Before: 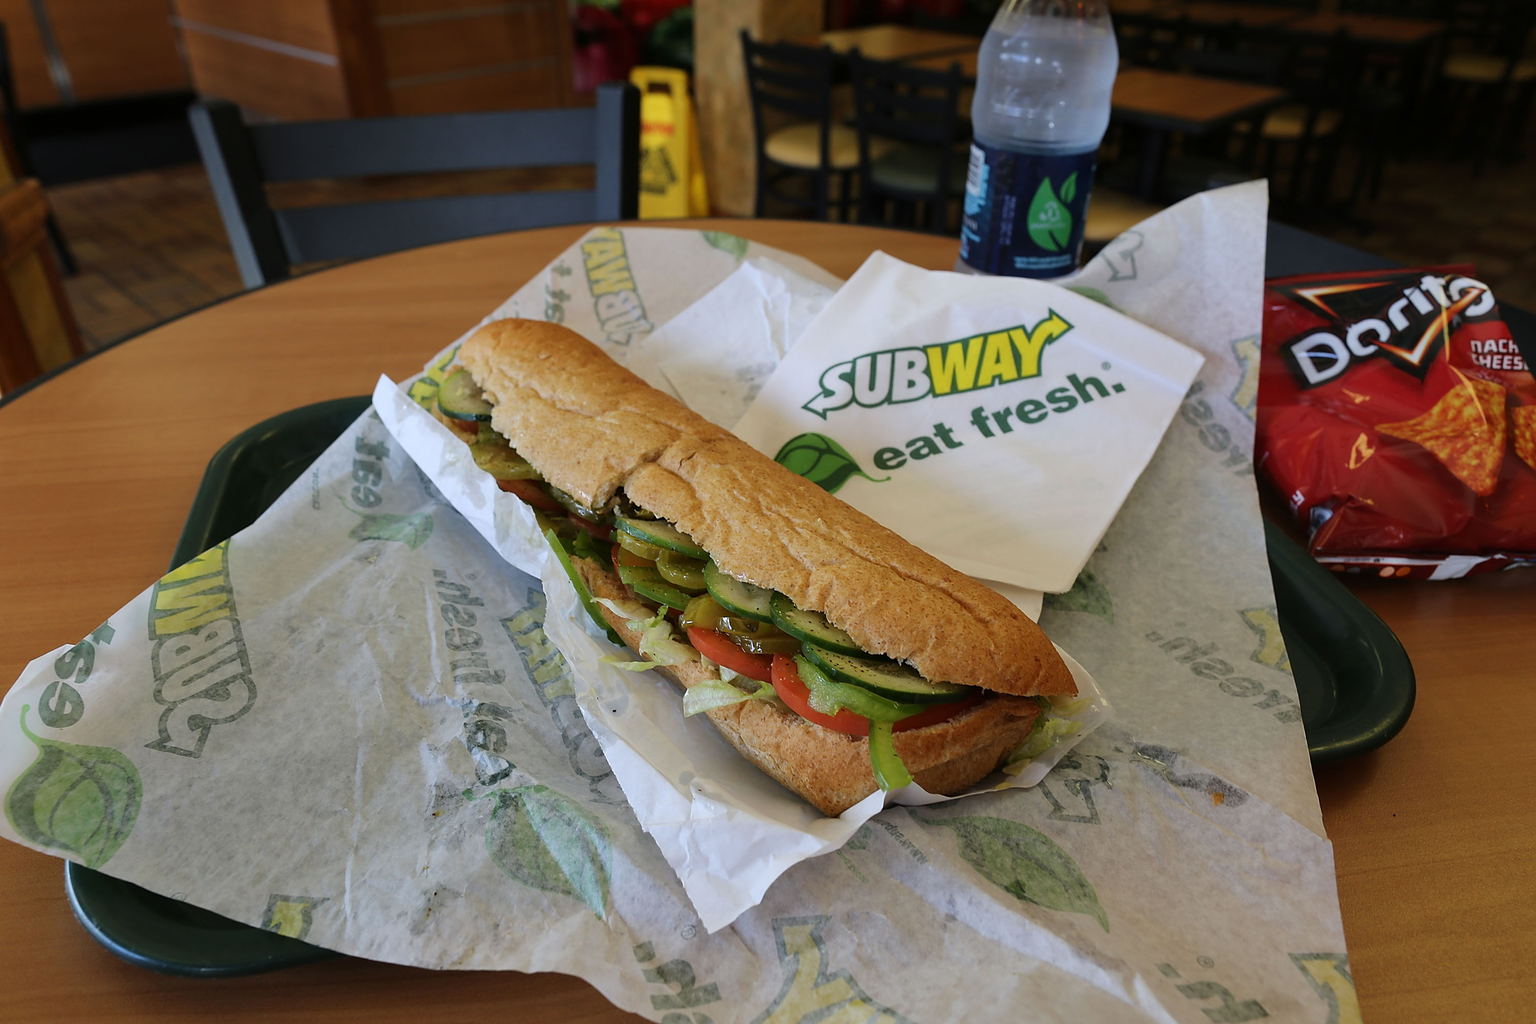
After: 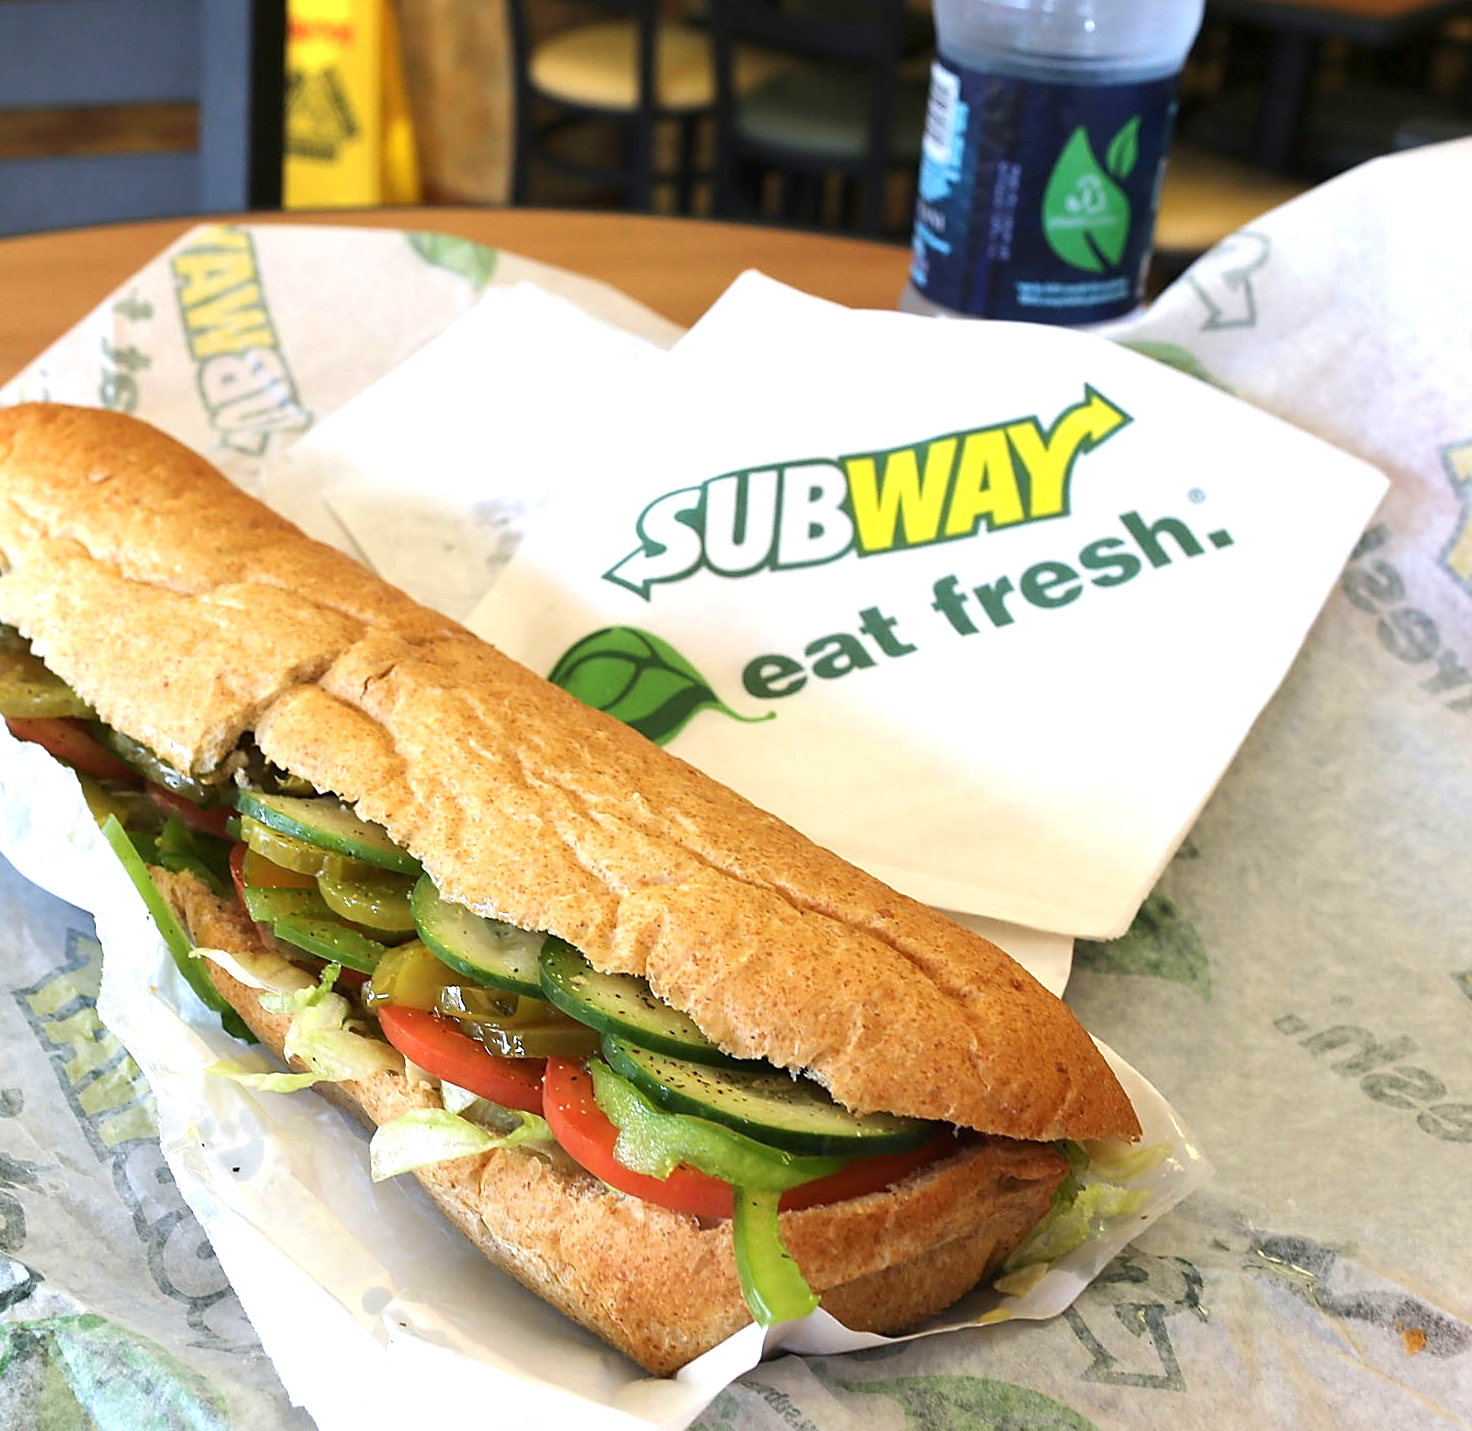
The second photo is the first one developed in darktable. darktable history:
crop: left 32.154%, top 10.97%, right 18.579%, bottom 17.428%
exposure: exposure 1.205 EV, compensate highlight preservation false
